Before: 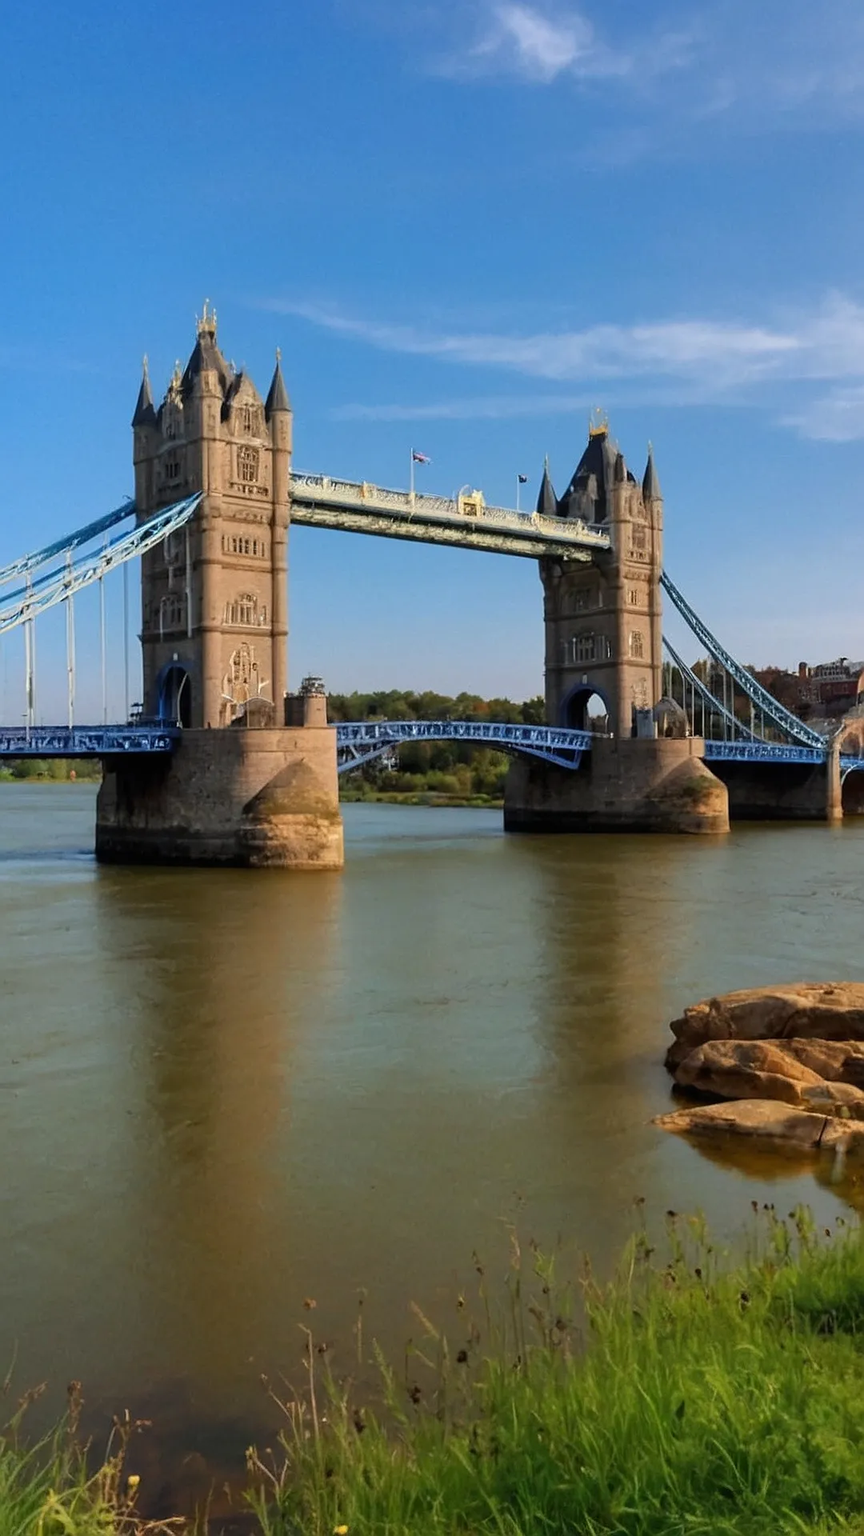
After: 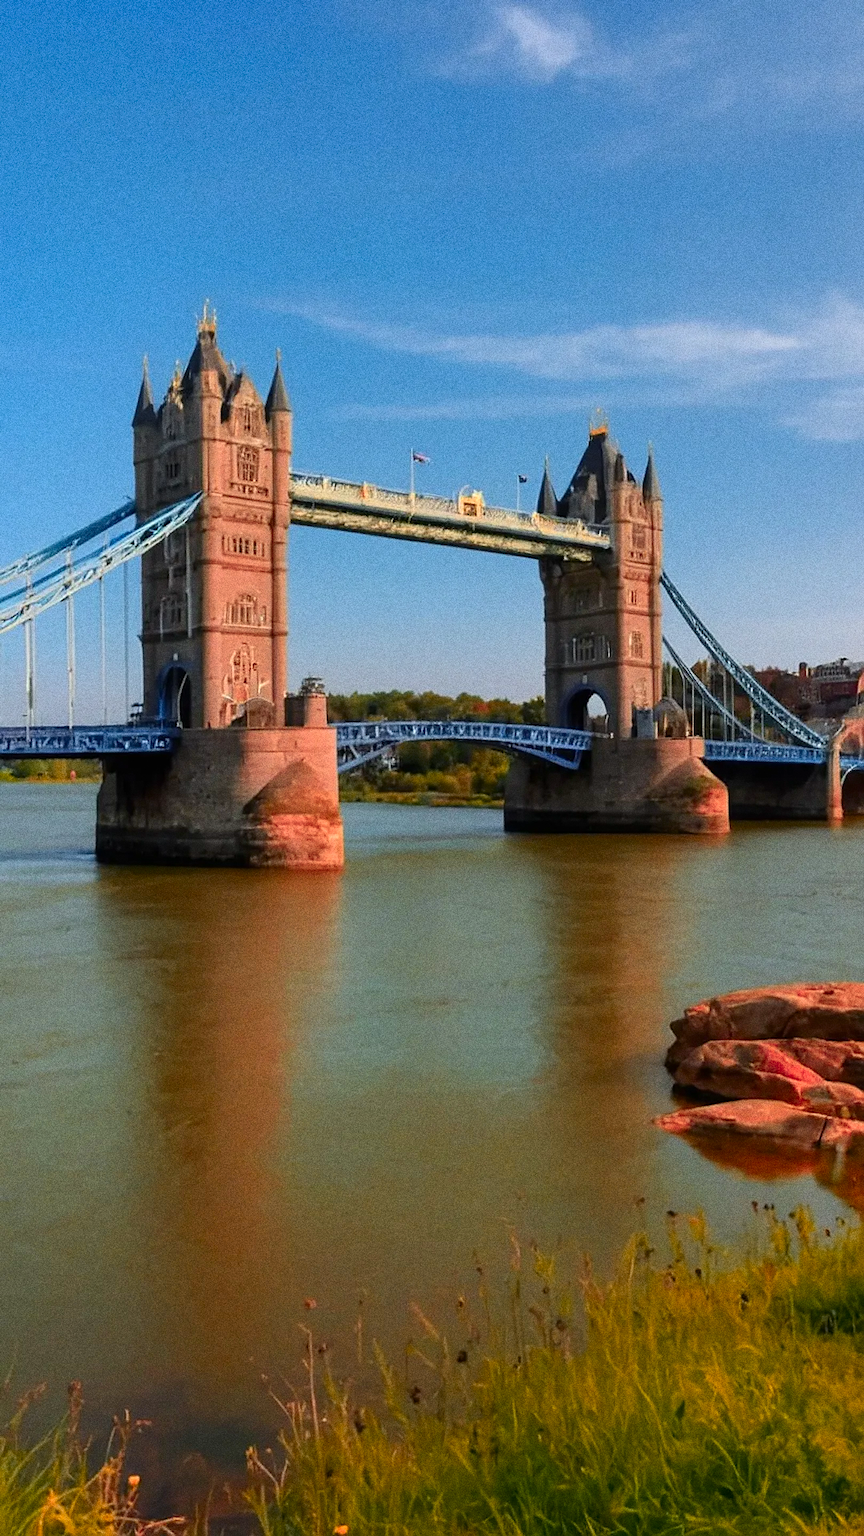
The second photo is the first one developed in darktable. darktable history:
grain: coarseness 0.09 ISO, strength 40%
color zones: curves: ch1 [(0.24, 0.634) (0.75, 0.5)]; ch2 [(0.253, 0.437) (0.745, 0.491)], mix 102.12%
